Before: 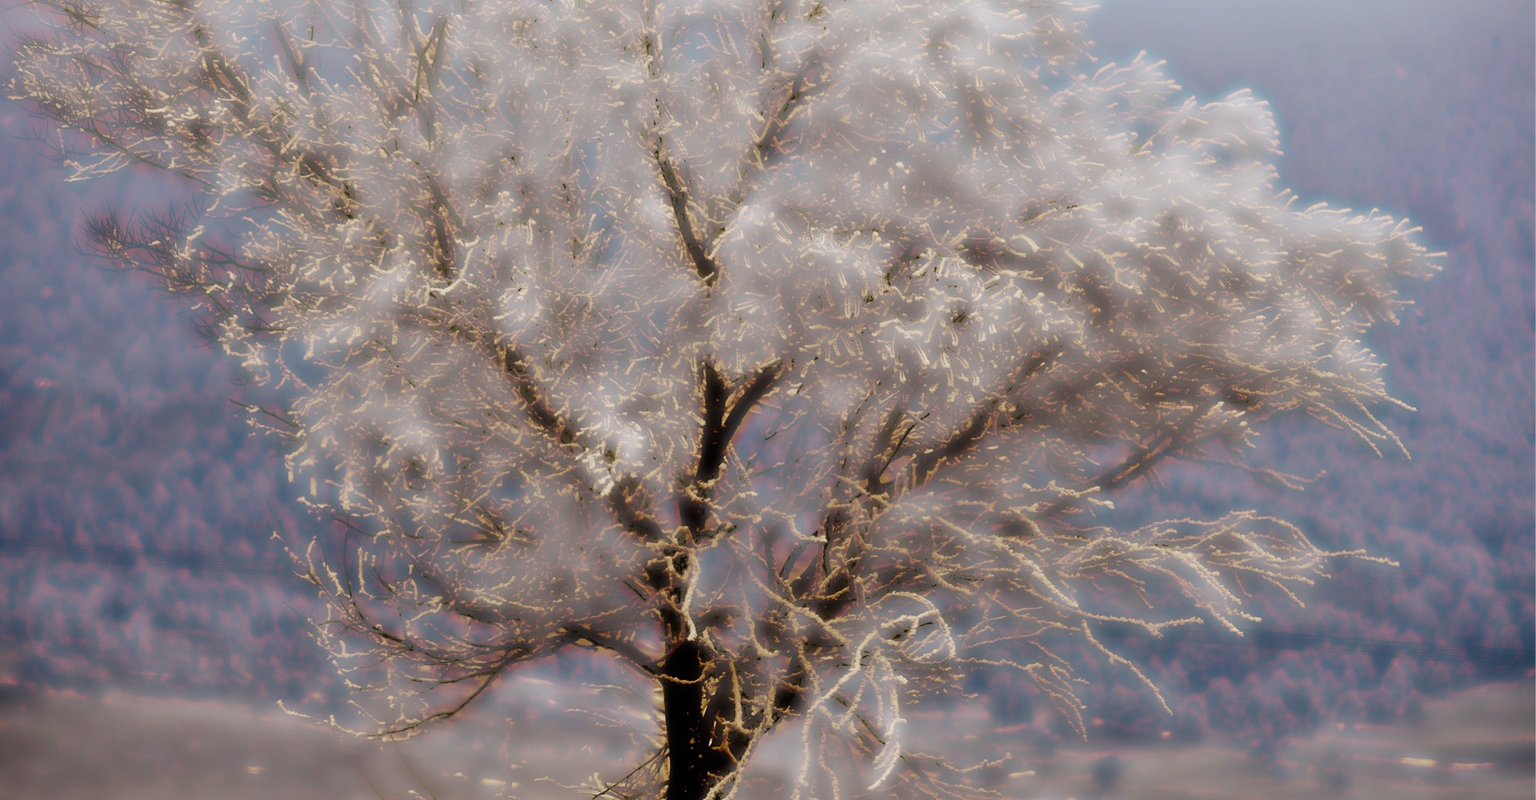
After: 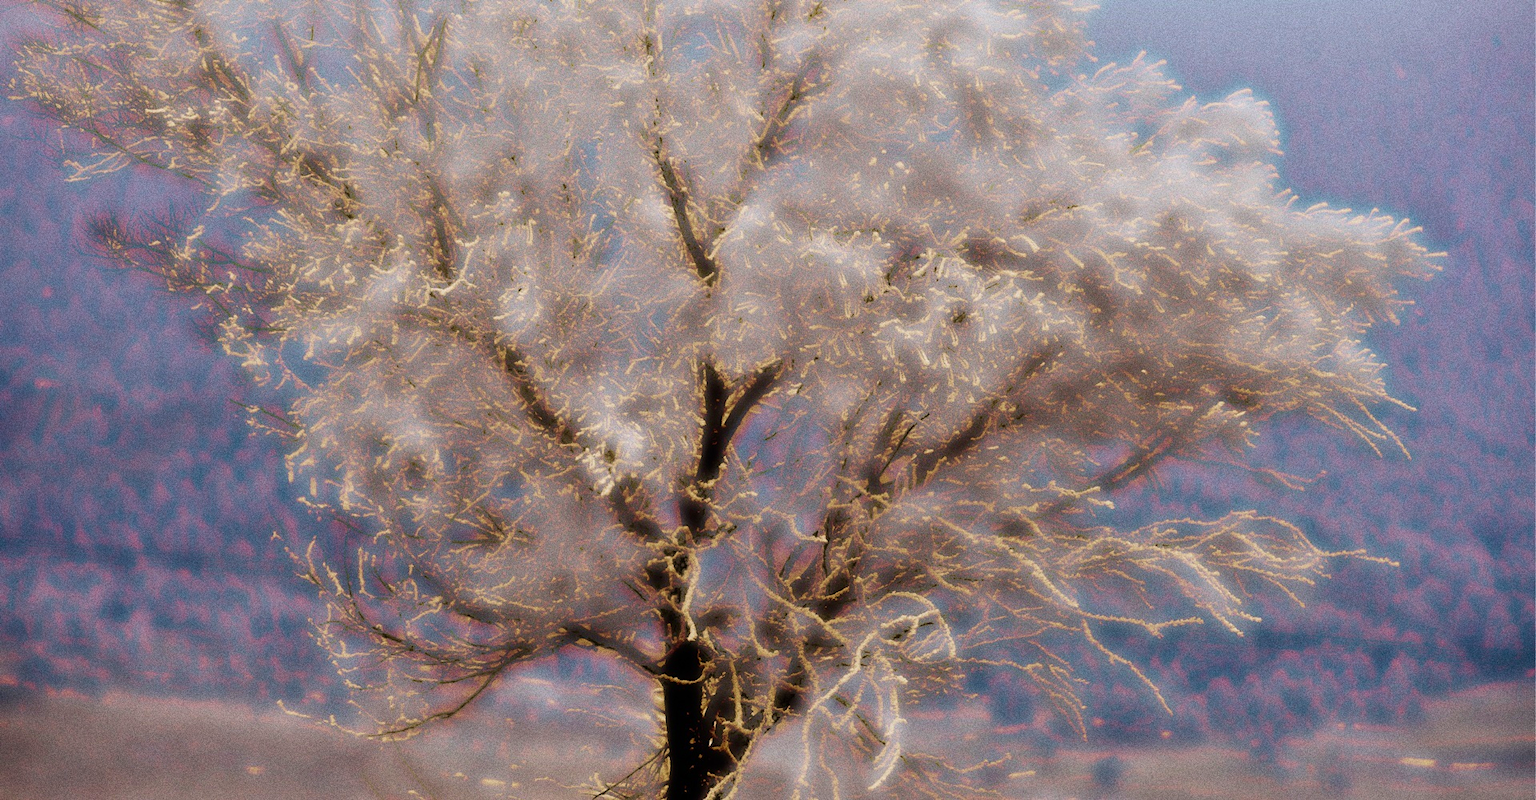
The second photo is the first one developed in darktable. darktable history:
grain: coarseness 0.09 ISO, strength 40%
velvia: strength 45%
